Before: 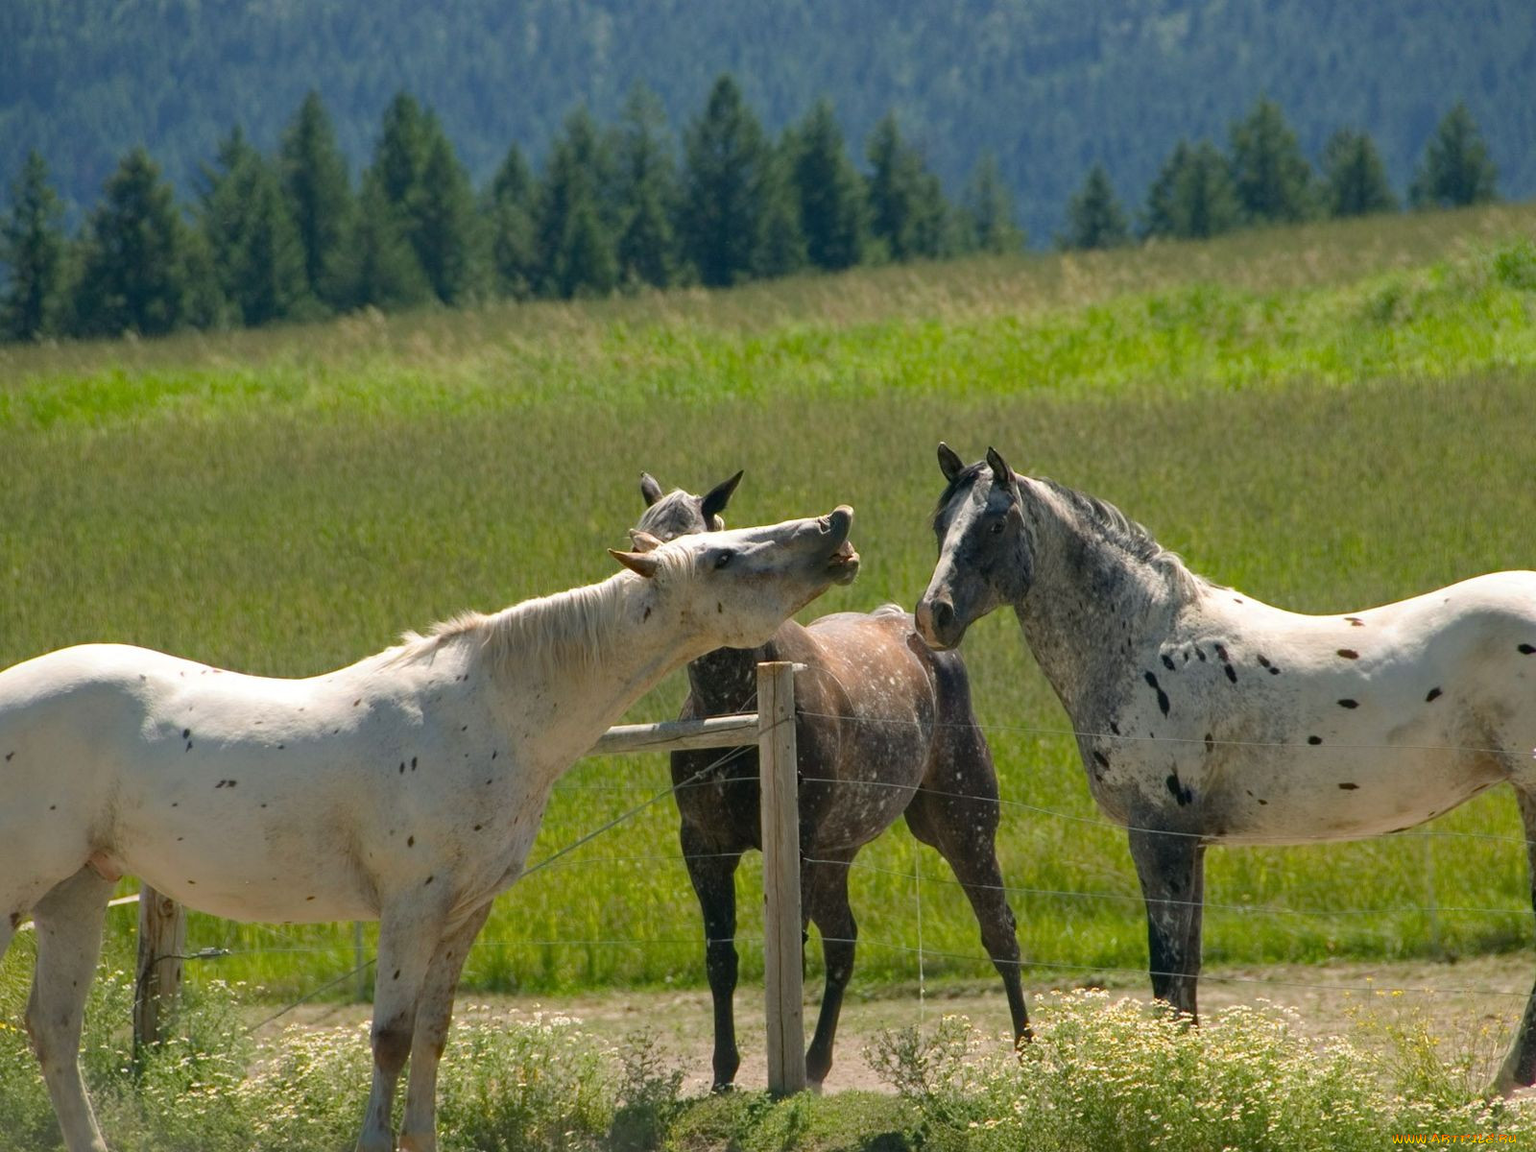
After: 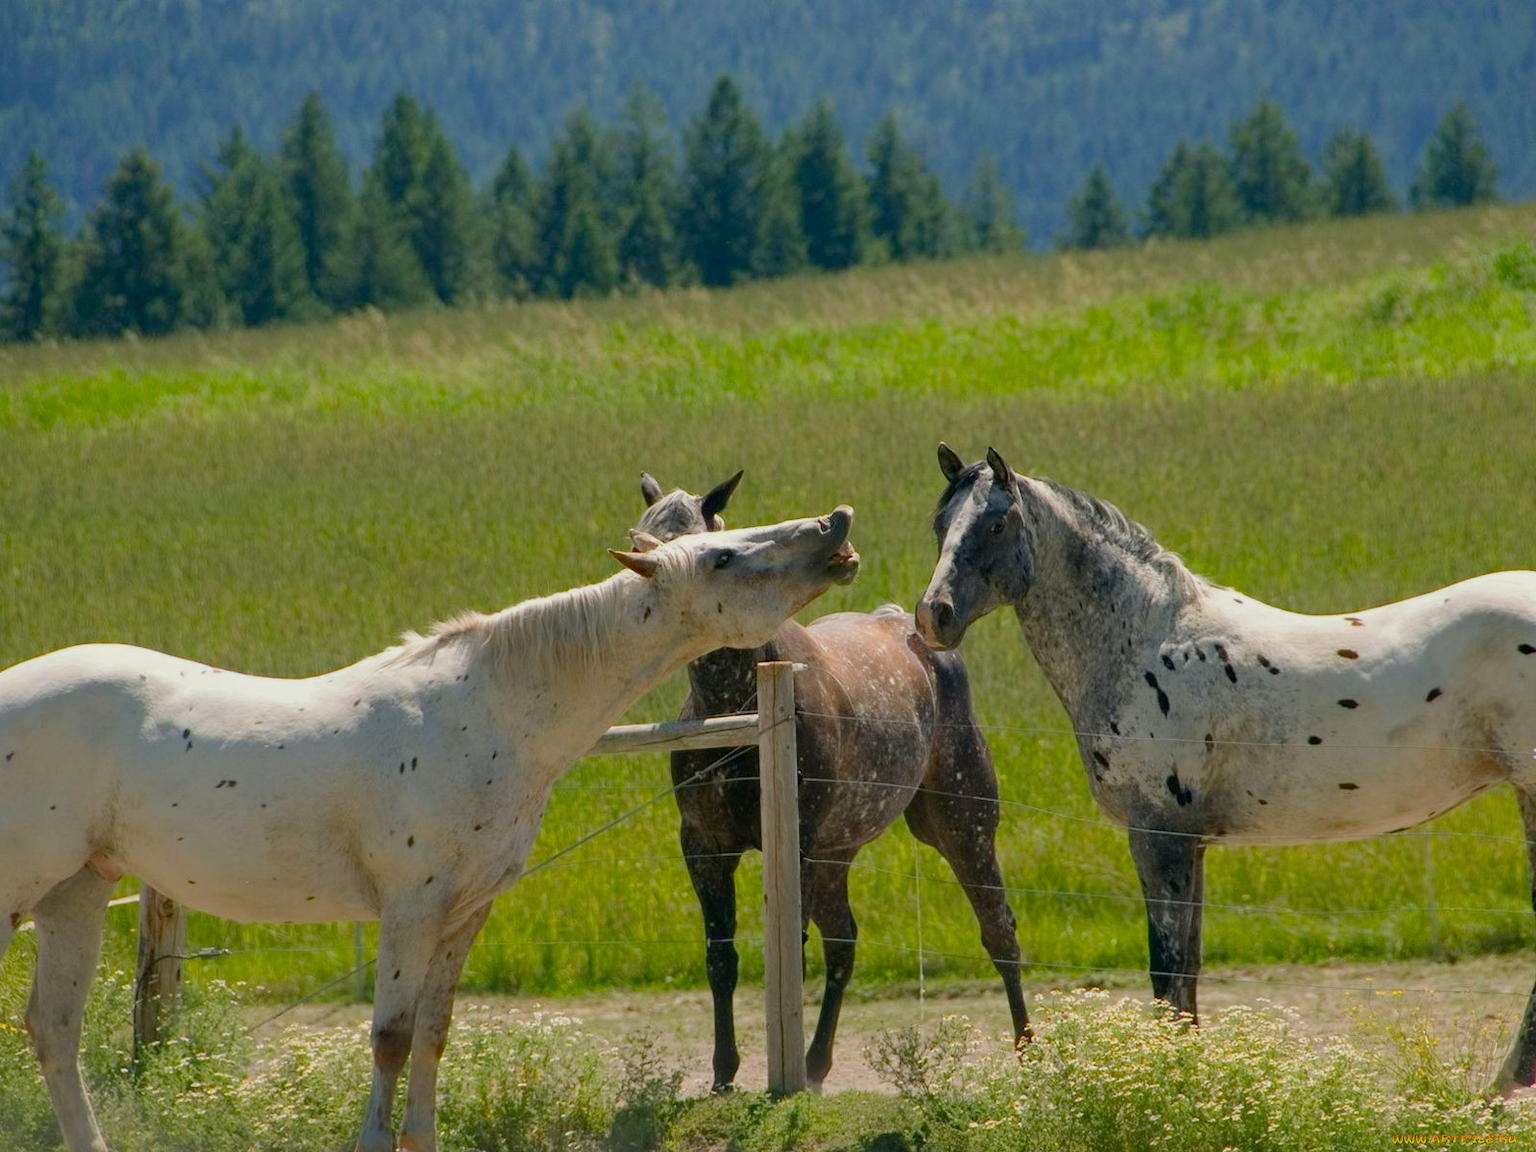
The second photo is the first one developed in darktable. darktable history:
filmic rgb: black relative exposure -16 EV, threshold -0.33 EV, transition 3.19 EV, structure ↔ texture 100%, target black luminance 0%, hardness 7.57, latitude 72.96%, contrast 0.908, highlights saturation mix 10%, shadows ↔ highlights balance -0.38%, add noise in highlights 0, preserve chrominance no, color science v4 (2020), iterations of high-quality reconstruction 10, enable highlight reconstruction true
